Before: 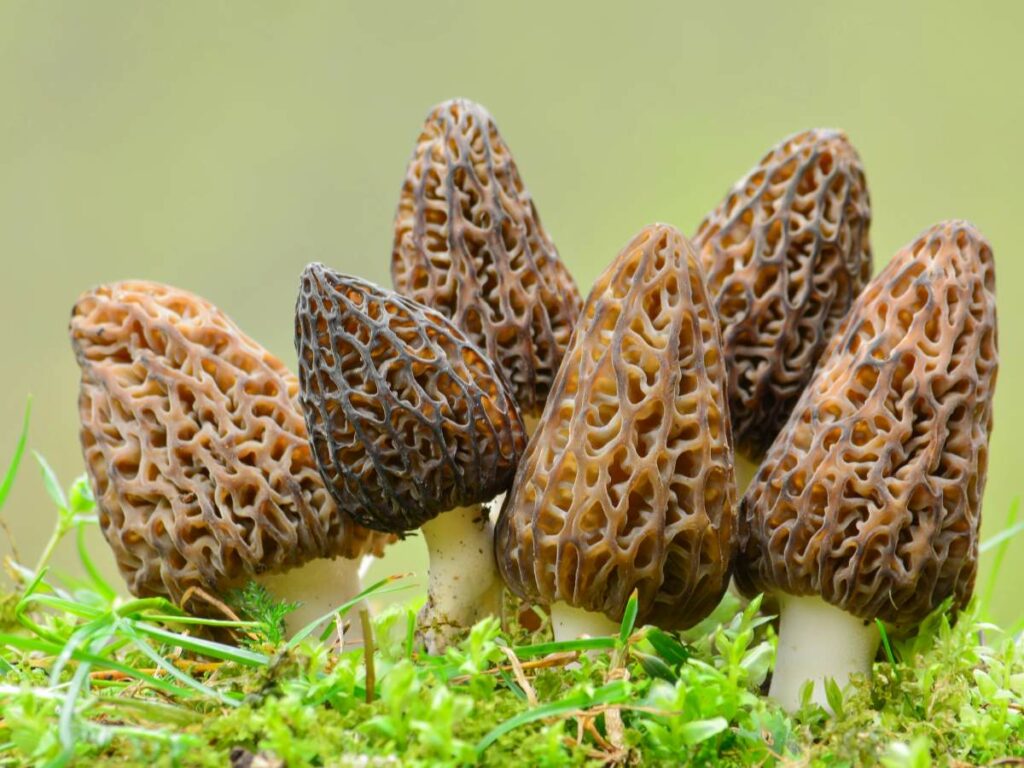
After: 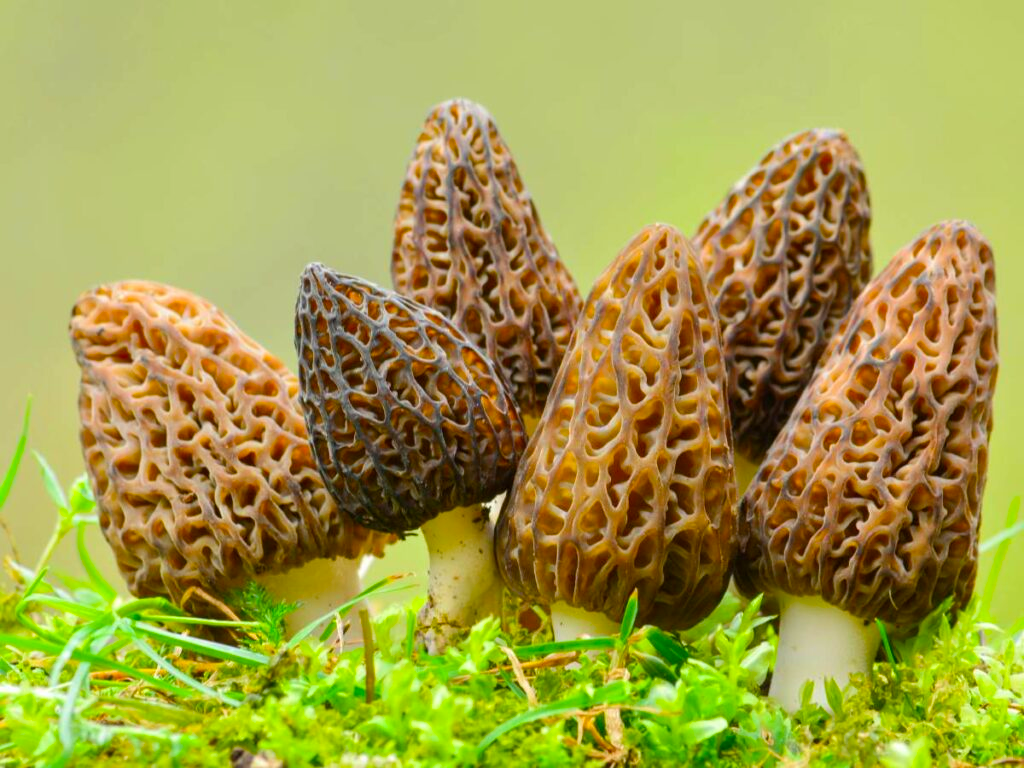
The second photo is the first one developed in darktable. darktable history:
velvia: strength 32.15%, mid-tones bias 0.205
